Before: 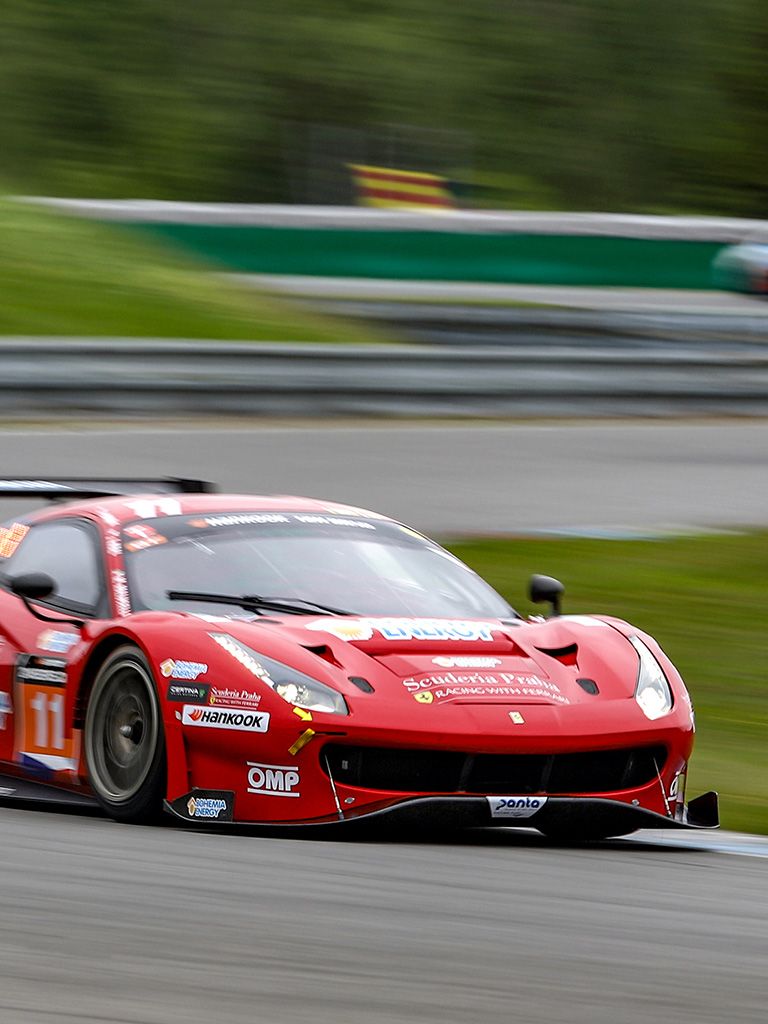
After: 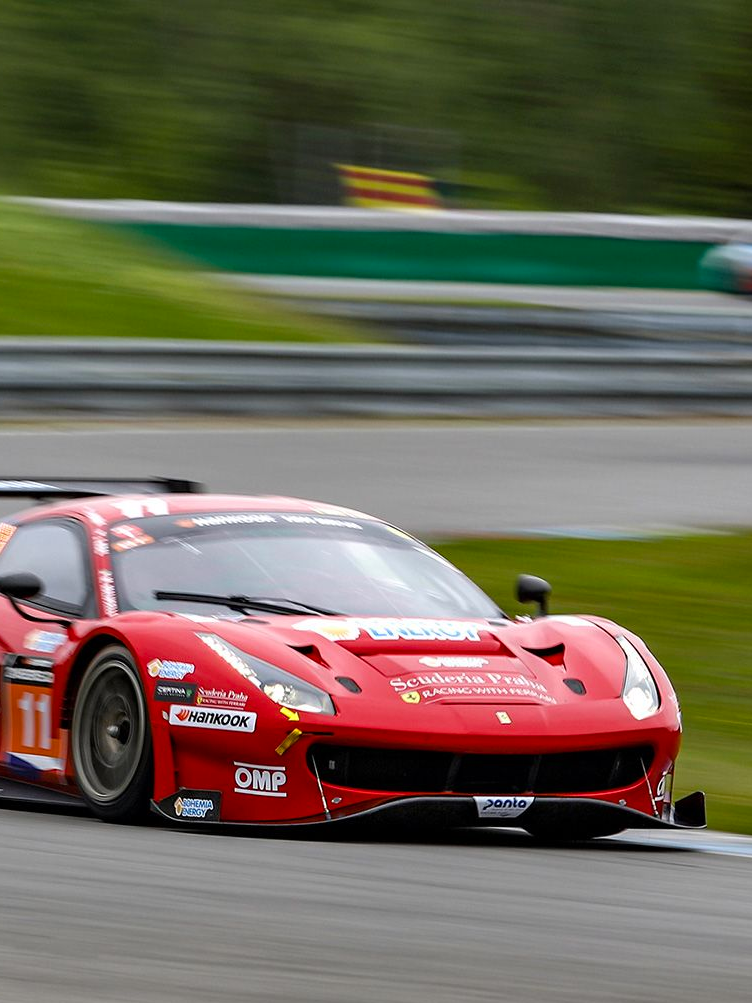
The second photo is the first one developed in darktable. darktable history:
crop: left 1.743%, right 0.268%, bottom 2.011%
color balance rgb: perceptual saturation grading › global saturation 10%
